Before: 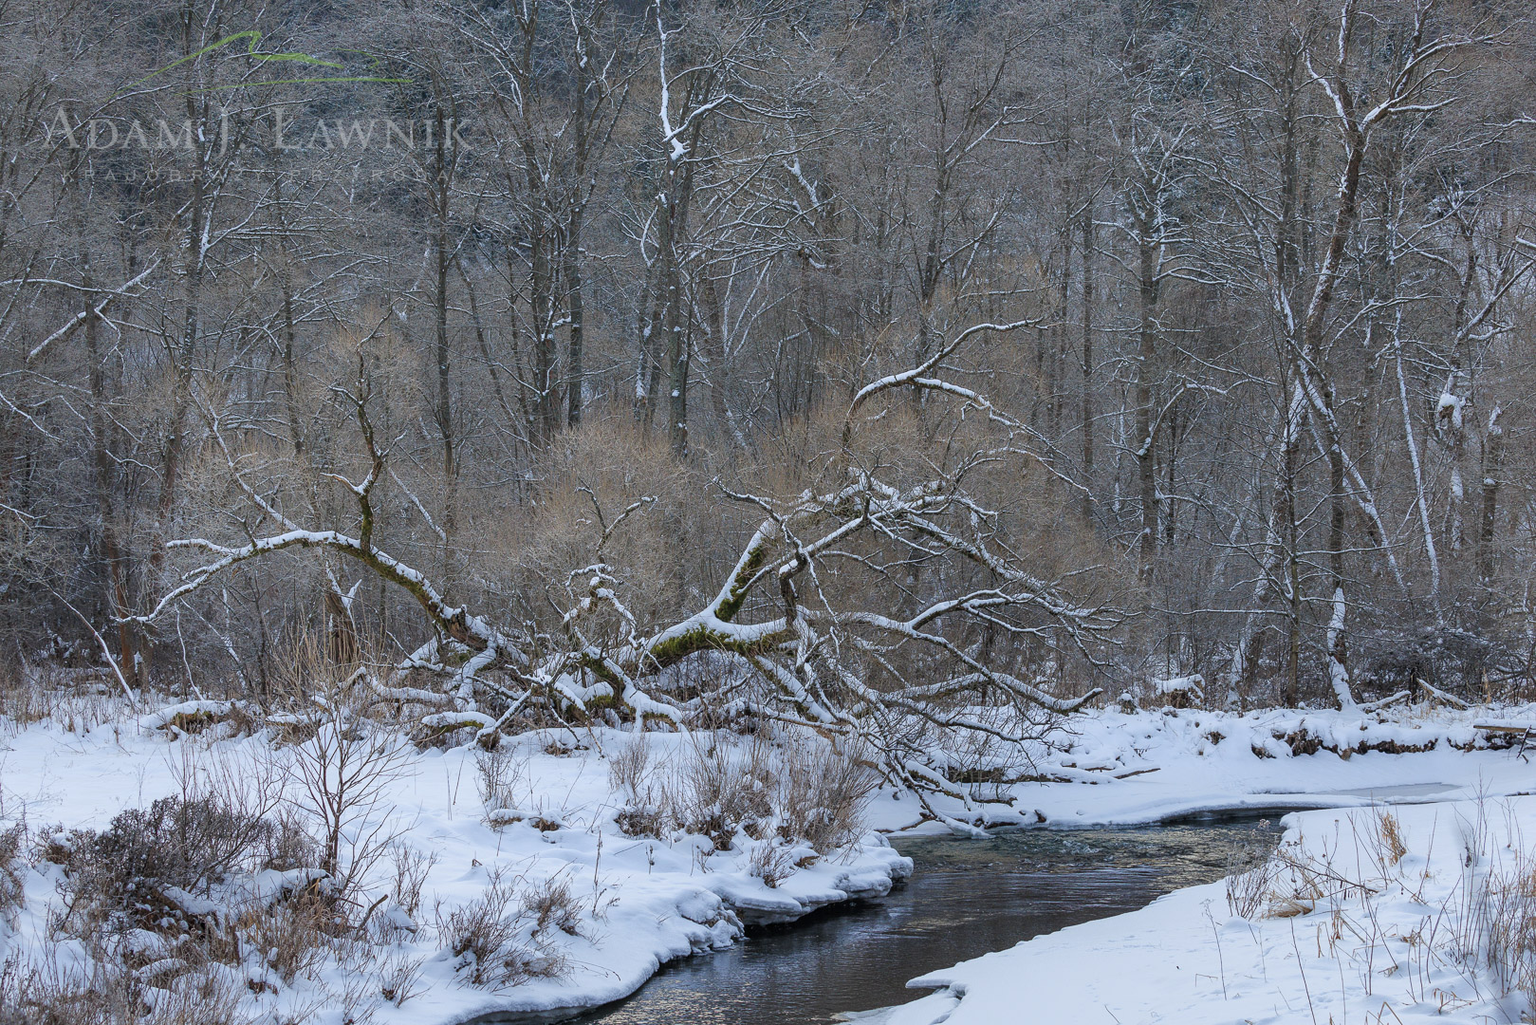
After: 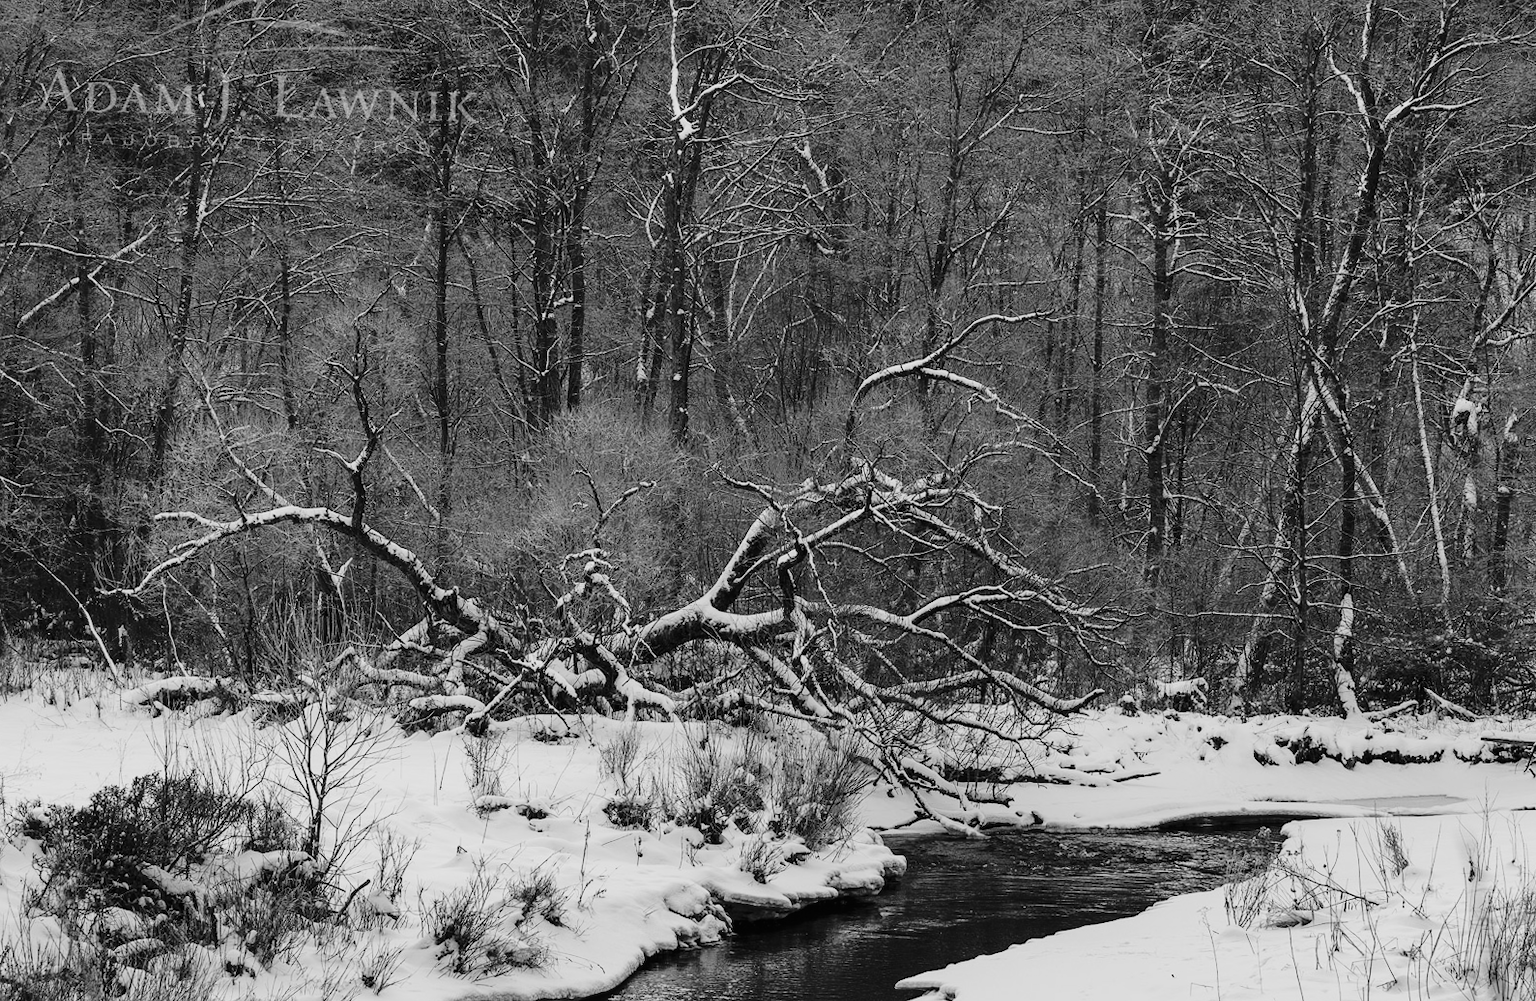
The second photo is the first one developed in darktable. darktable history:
monochrome: on, module defaults
contrast brightness saturation: contrast 0.12, brightness -0.12, saturation 0.2
rotate and perspective: rotation 1.57°, crop left 0.018, crop right 0.982, crop top 0.039, crop bottom 0.961
tone curve: curves: ch0 [(0, 0.006) (0.184, 0.117) (0.405, 0.46) (0.456, 0.528) (0.634, 0.728) (0.877, 0.89) (0.984, 0.935)]; ch1 [(0, 0) (0.443, 0.43) (0.492, 0.489) (0.566, 0.579) (0.595, 0.625) (0.608, 0.667) (0.65, 0.729) (1, 1)]; ch2 [(0, 0) (0.33, 0.301) (0.421, 0.443) (0.447, 0.489) (0.495, 0.505) (0.537, 0.583) (0.586, 0.591) (0.663, 0.686) (1, 1)], color space Lab, independent channels, preserve colors none
